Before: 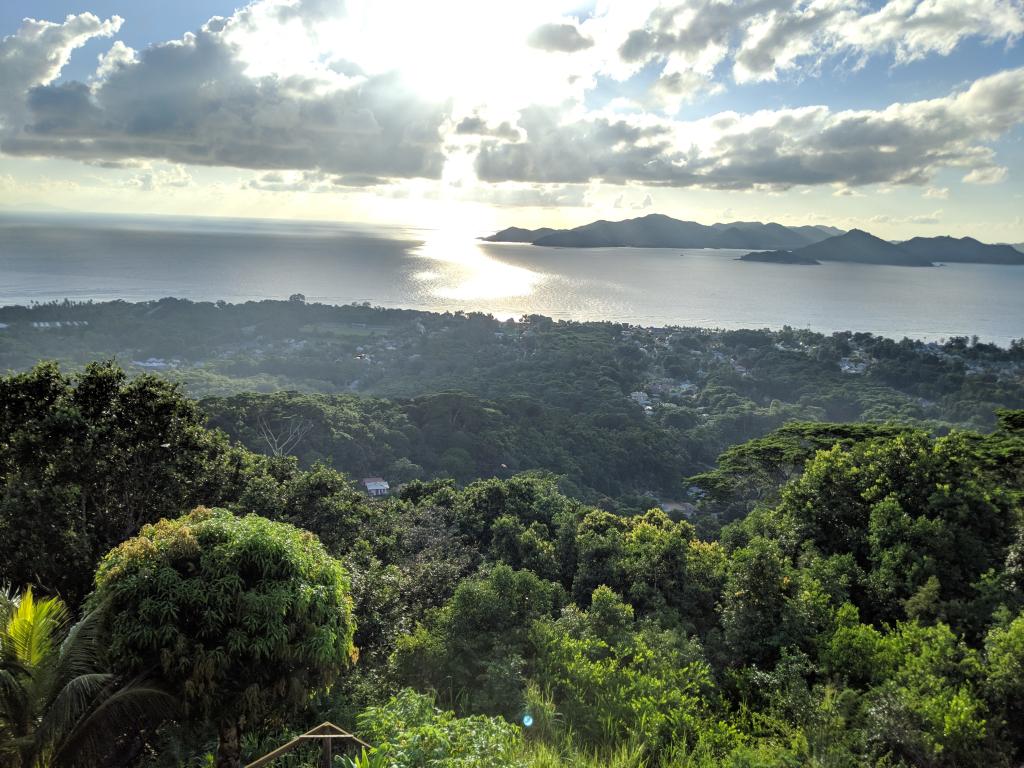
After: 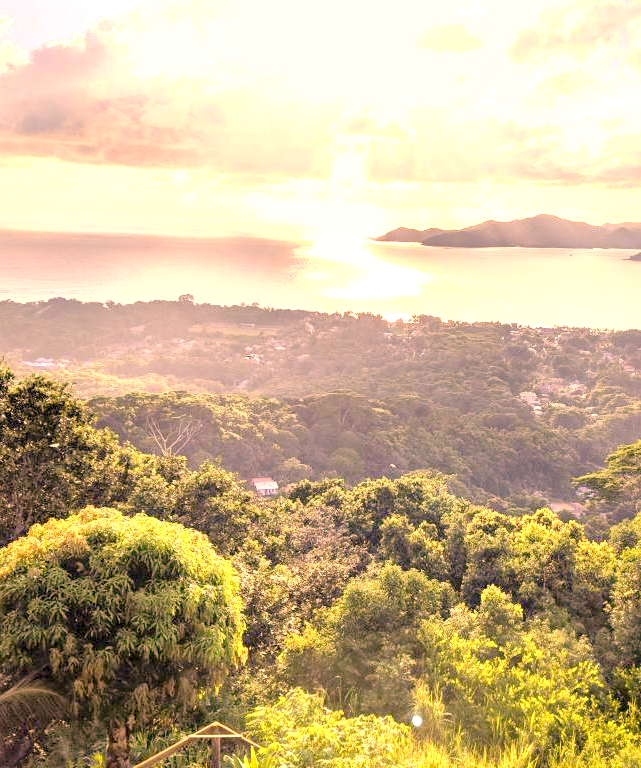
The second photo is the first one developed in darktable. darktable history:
color correction: highlights a* 39.34, highlights b* 39.61, saturation 0.686
color balance rgb: highlights gain › chroma 2.034%, highlights gain › hue 72.35°, perceptual saturation grading › global saturation -1.922%, perceptual saturation grading › highlights -7.978%, perceptual saturation grading › mid-tones 8.41%, perceptual saturation grading › shadows 3.74%, global vibrance 32.248%
crop: left 10.863%, right 26.527%
shadows and highlights: shadows 25.62, highlights -25.35, highlights color adjustment 45.16%
exposure: black level correction 0, exposure 0.894 EV, compensate highlight preservation false
local contrast: mode bilateral grid, contrast 25, coarseness 59, detail 151%, midtone range 0.2
tone curve: curves: ch0 [(0, 0) (0.915, 0.89) (1, 1)], preserve colors none
levels: levels [0.008, 0.318, 0.836]
